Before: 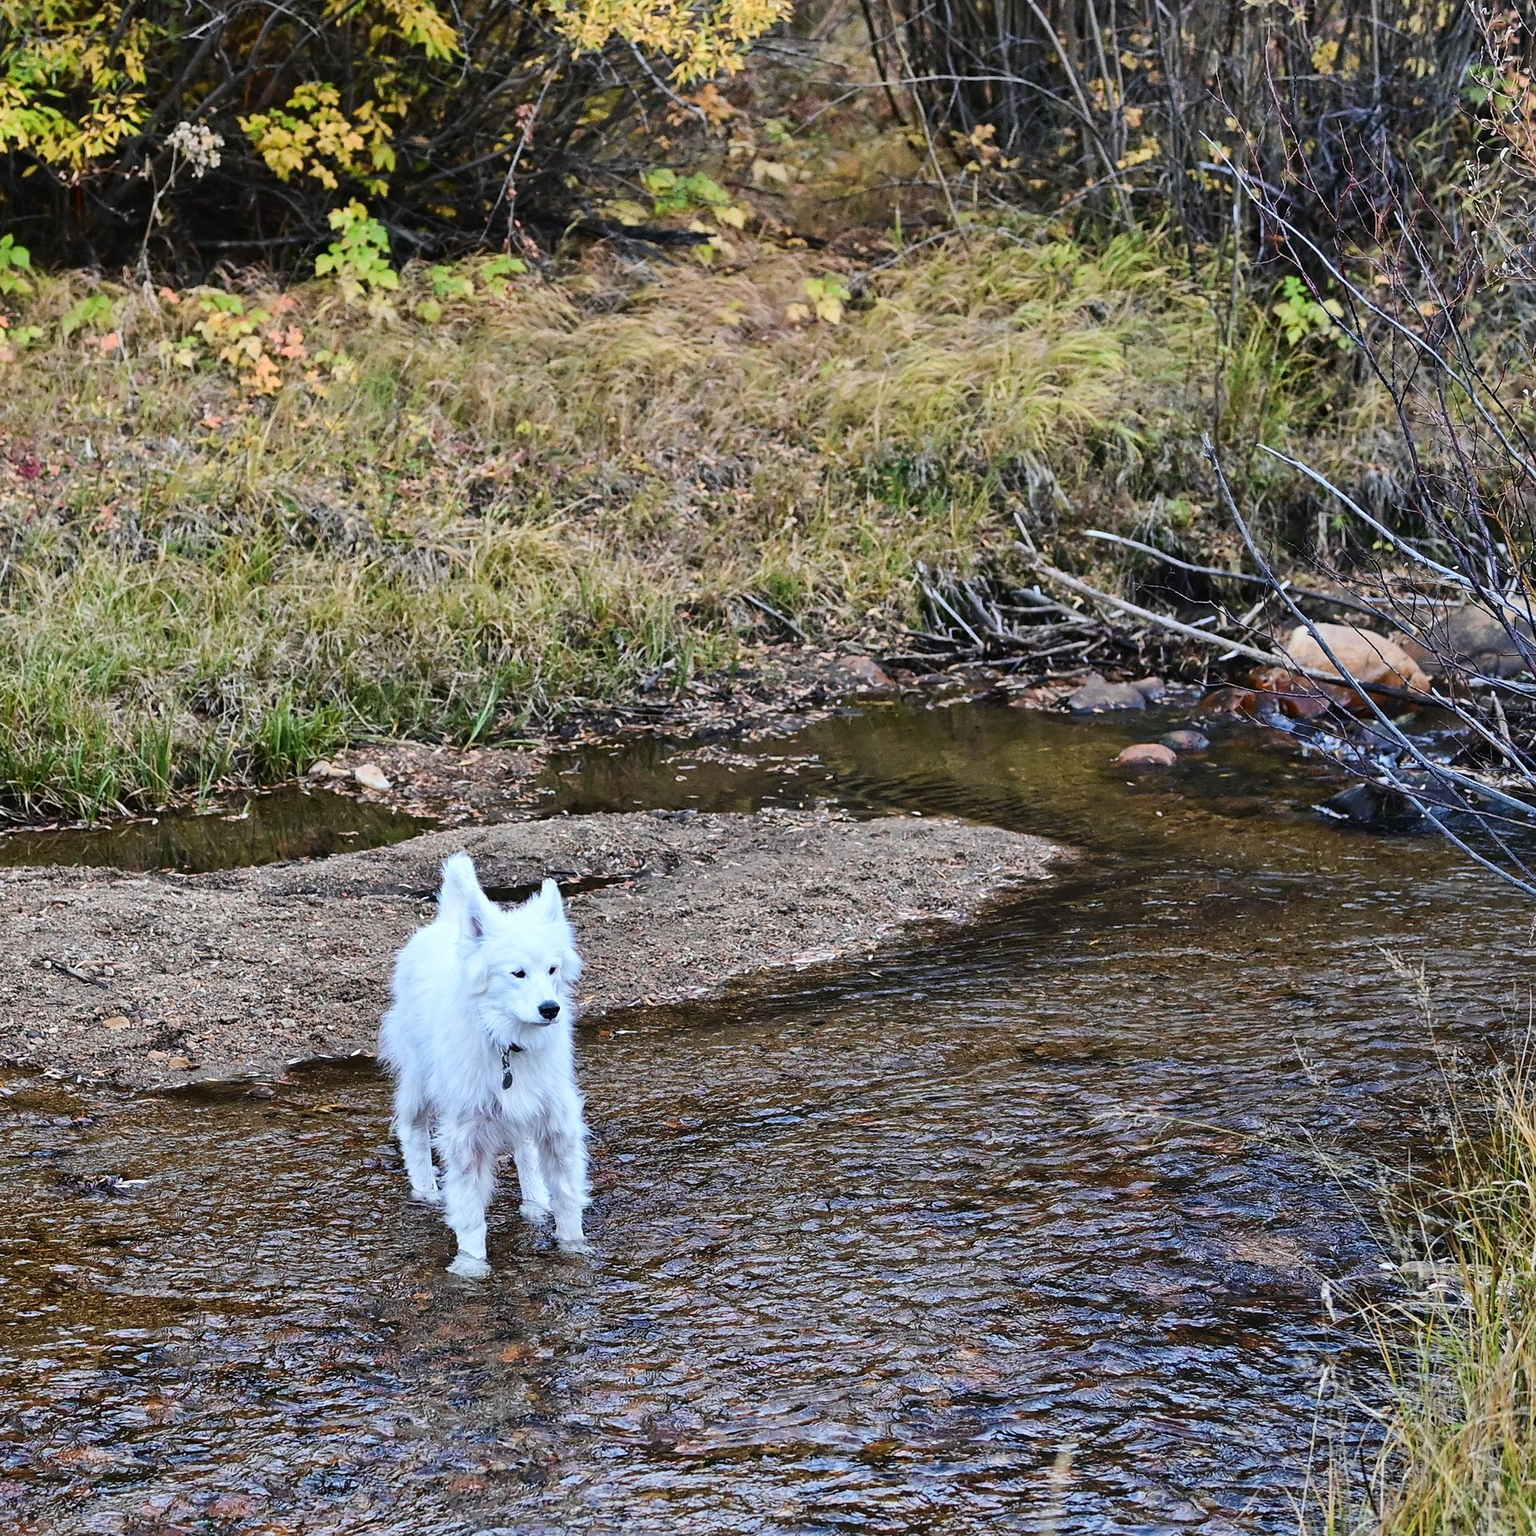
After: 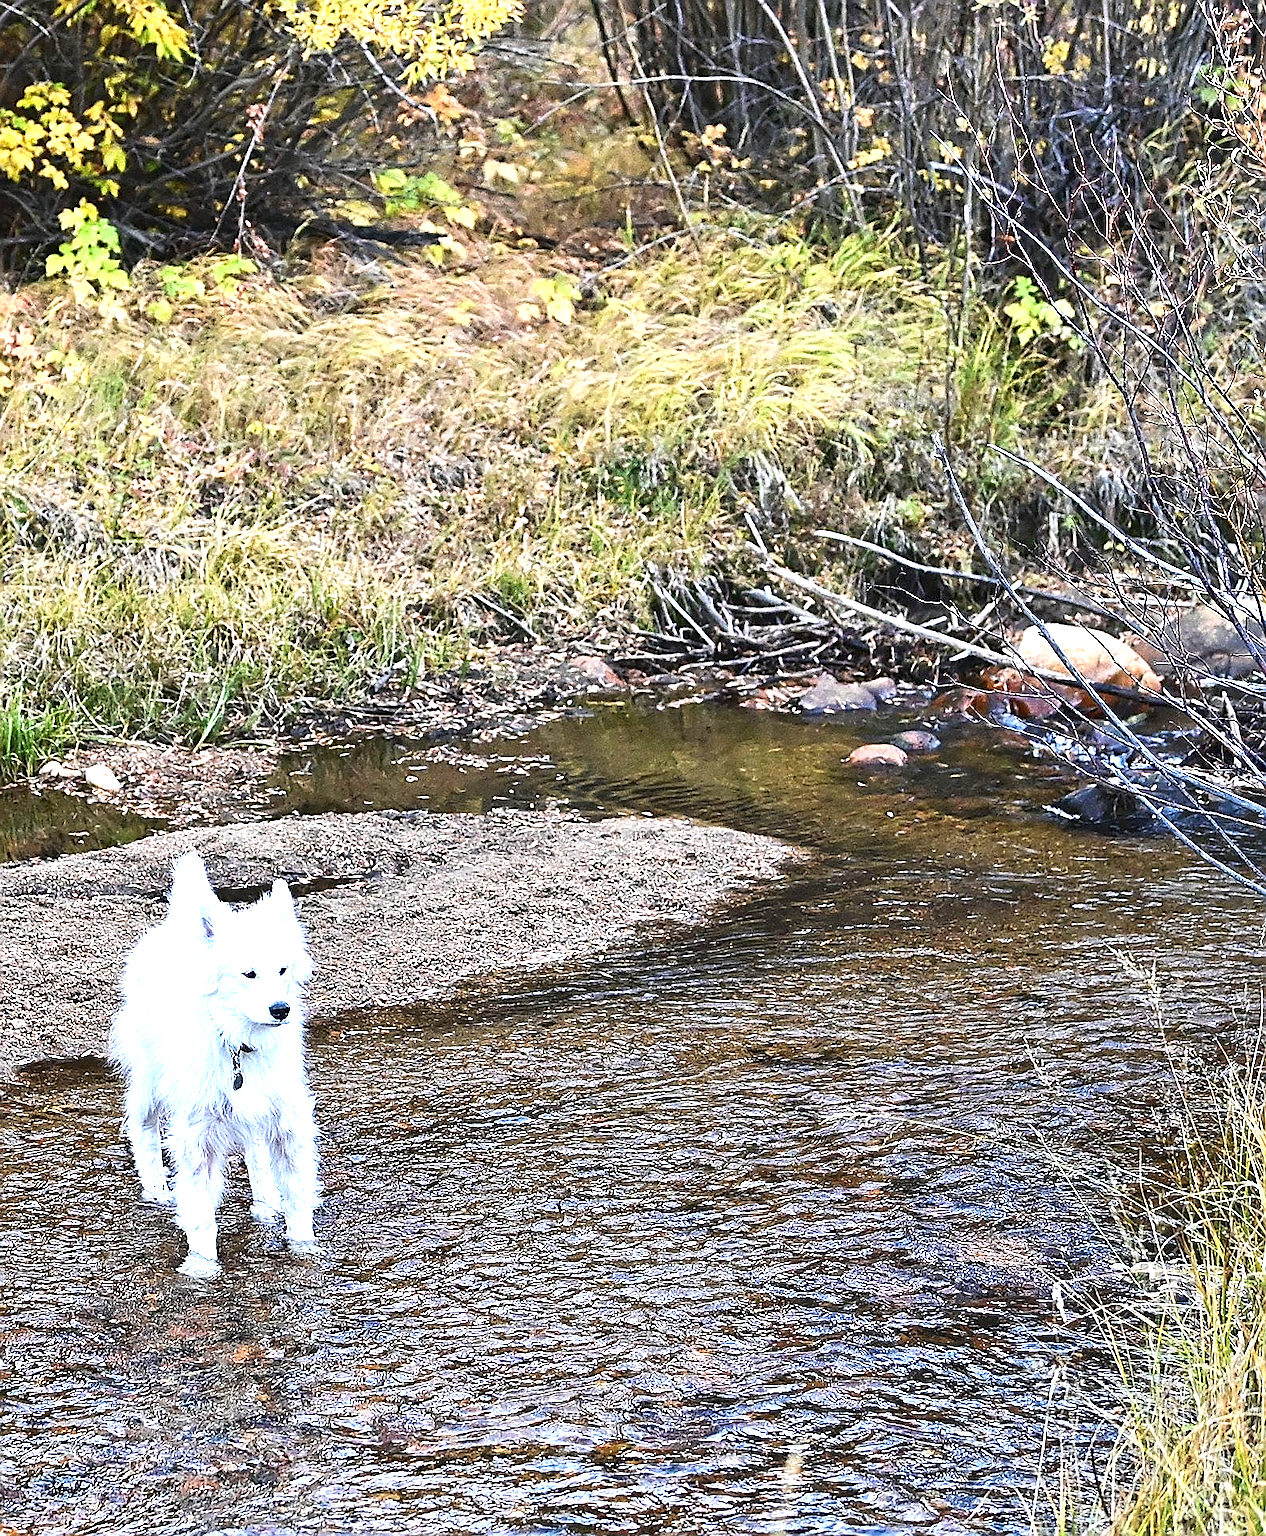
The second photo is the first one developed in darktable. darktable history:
exposure: black level correction 0, exposure 1.1 EV, compensate exposure bias true, compensate highlight preservation false
crop: left 17.582%, bottom 0.031%
sharpen: radius 1.4, amount 1.25, threshold 0.7
